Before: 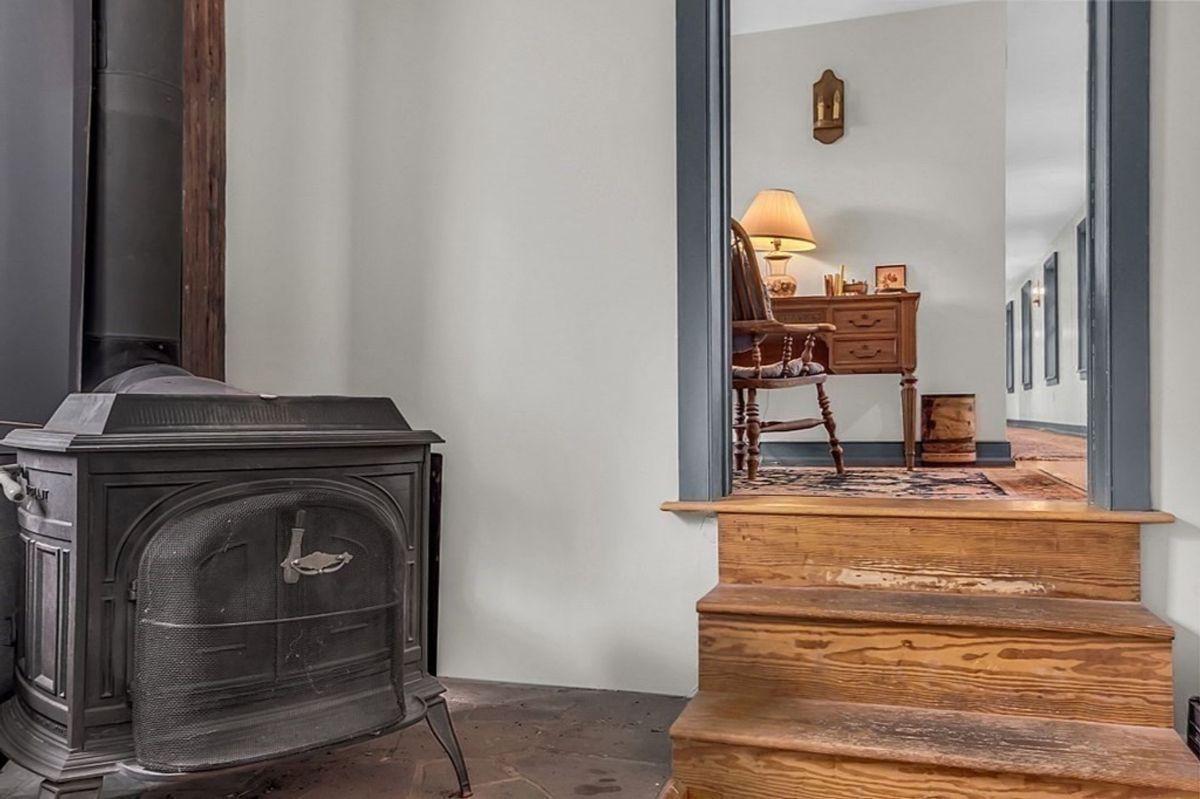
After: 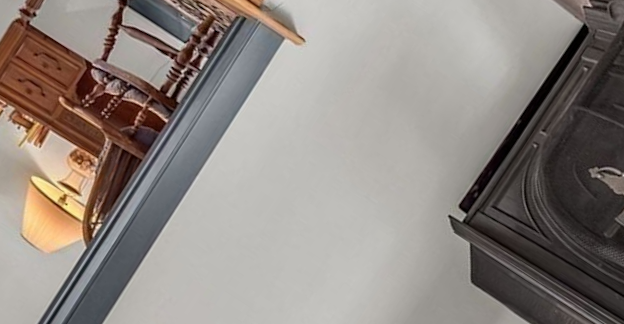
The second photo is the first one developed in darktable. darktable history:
crop and rotate: angle 146.94°, left 9.184%, top 15.665%, right 4.514%, bottom 17.016%
